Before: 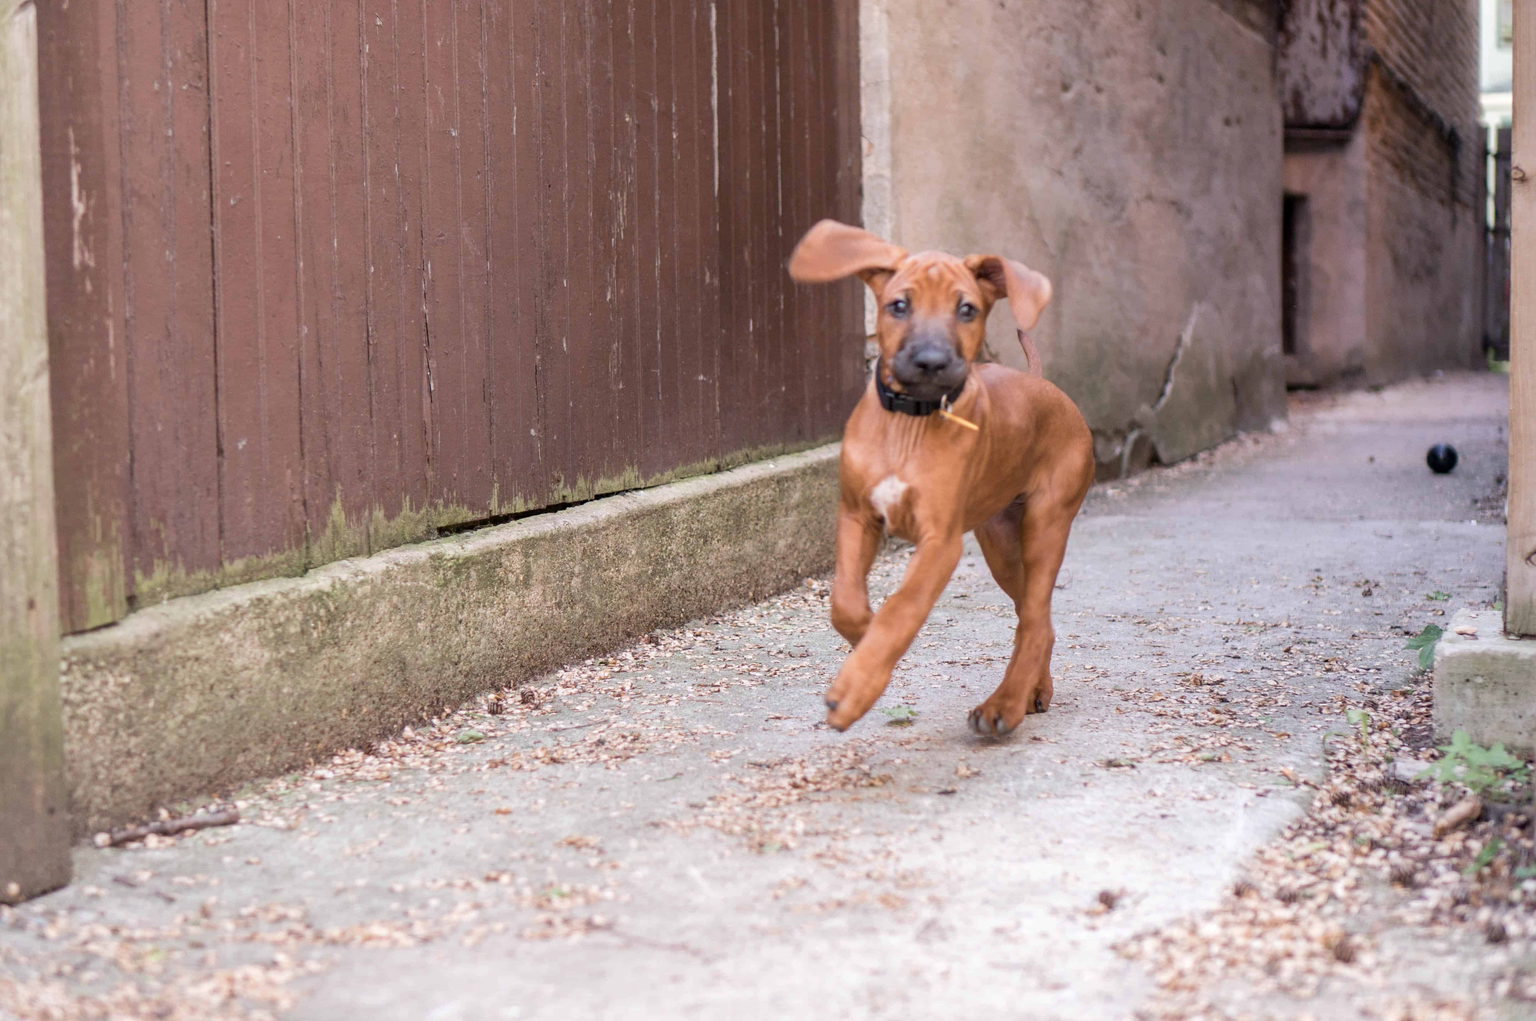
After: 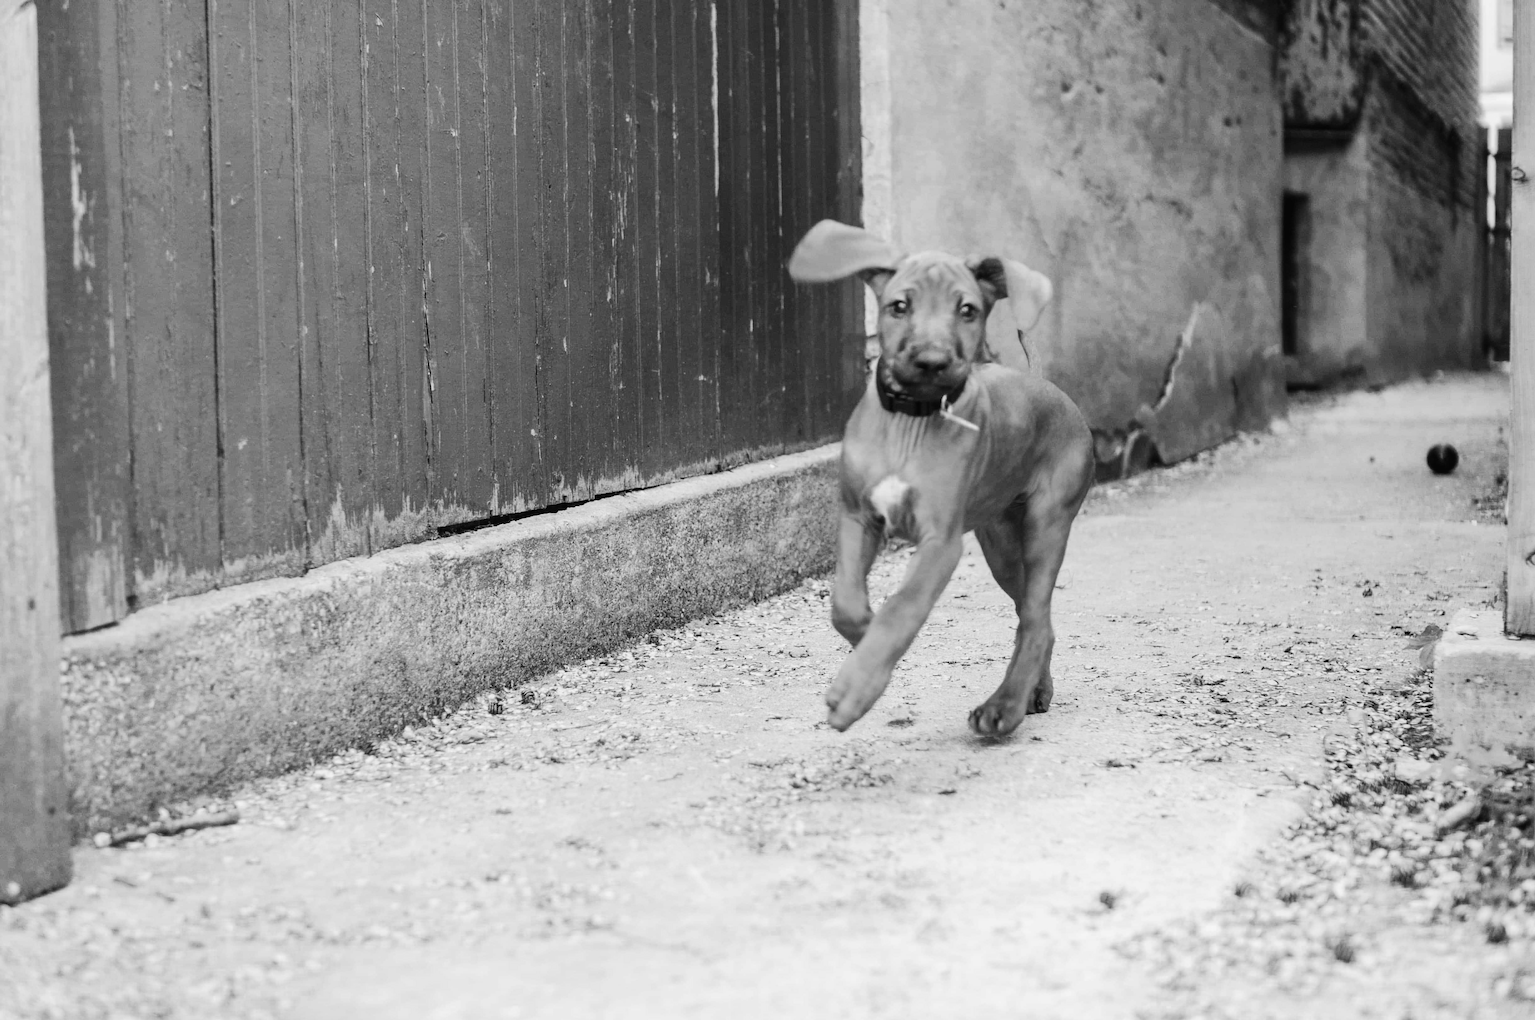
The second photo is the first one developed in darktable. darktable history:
color zones: curves: ch0 [(0, 0.5) (0.125, 0.4) (0.25, 0.5) (0.375, 0.4) (0.5, 0.4) (0.625, 0.35) (0.75, 0.35) (0.875, 0.5)]; ch1 [(0, 0.35) (0.125, 0.45) (0.25, 0.35) (0.375, 0.35) (0.5, 0.35) (0.625, 0.35) (0.75, 0.45) (0.875, 0.35)]; ch2 [(0, 0.6) (0.125, 0.5) (0.25, 0.5) (0.375, 0.6) (0.5, 0.6) (0.625, 0.5) (0.75, 0.5) (0.875, 0.5)]
monochrome: on, module defaults
rgb curve: curves: ch0 [(0, 0) (0.21, 0.15) (0.24, 0.21) (0.5, 0.75) (0.75, 0.96) (0.89, 0.99) (1, 1)]; ch1 [(0, 0.02) (0.21, 0.13) (0.25, 0.2) (0.5, 0.67) (0.75, 0.9) (0.89, 0.97) (1, 1)]; ch2 [(0, 0.02) (0.21, 0.13) (0.25, 0.2) (0.5, 0.67) (0.75, 0.9) (0.89, 0.97) (1, 1)], compensate middle gray true | blend: blend mode normal, opacity 50%; mask: uniform (no mask)
color balance rgb: shadows lift › luminance -10%, shadows lift › chroma 1%, shadows lift › hue 113°, power › luminance -15%, highlights gain › chroma 0.2%, highlights gain › hue 333°, global offset › luminance 0.5%, perceptual saturation grading › global saturation 20%, perceptual saturation grading › highlights -50%, perceptual saturation grading › shadows 25%, contrast -10%
